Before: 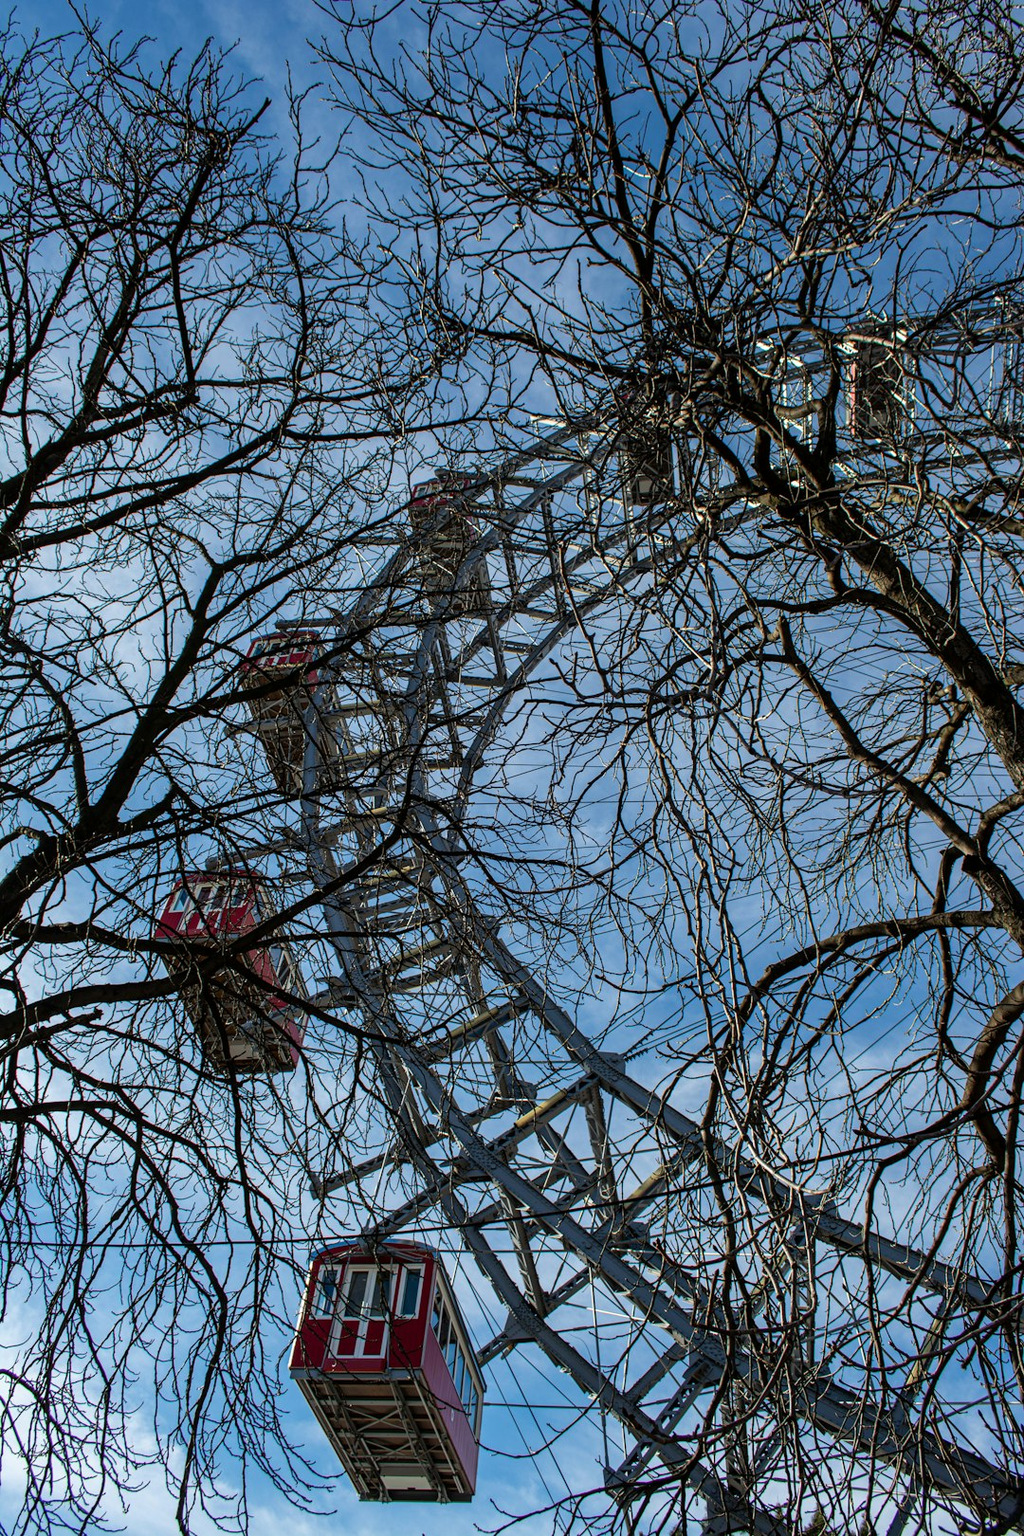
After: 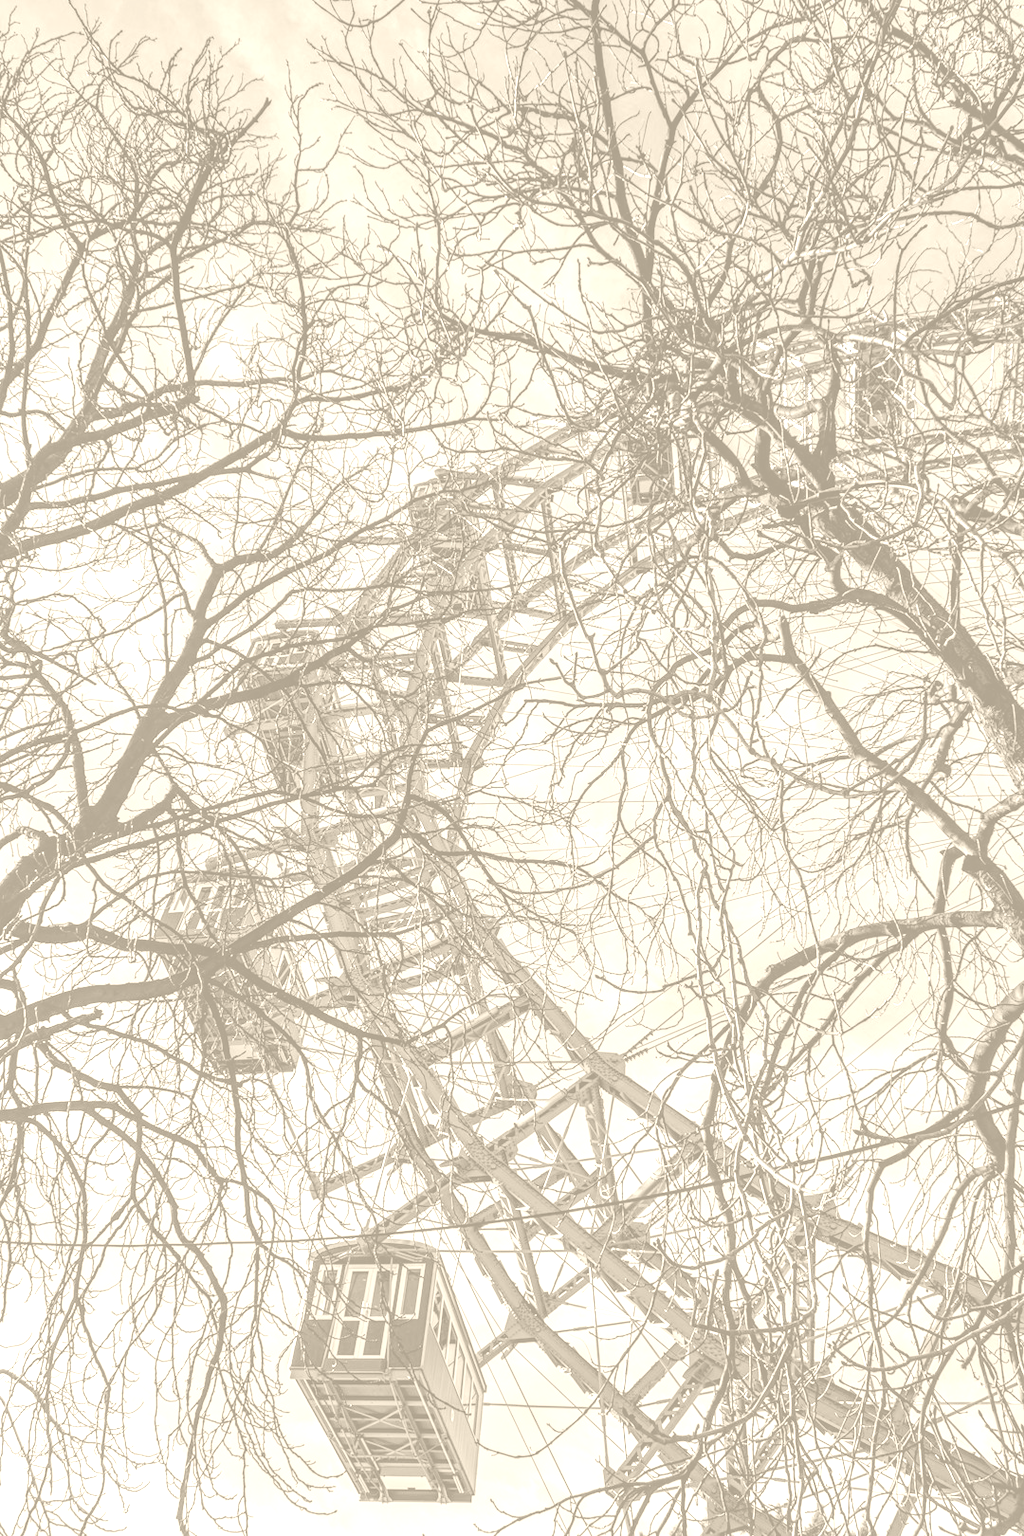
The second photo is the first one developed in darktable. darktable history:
local contrast: on, module defaults
colorize: hue 36°, saturation 71%, lightness 80.79%
color balance rgb: perceptual saturation grading › global saturation 20%, perceptual saturation grading › highlights -50%, perceptual saturation grading › shadows 30%, perceptual brilliance grading › global brilliance 10%, perceptual brilliance grading › shadows 15%
